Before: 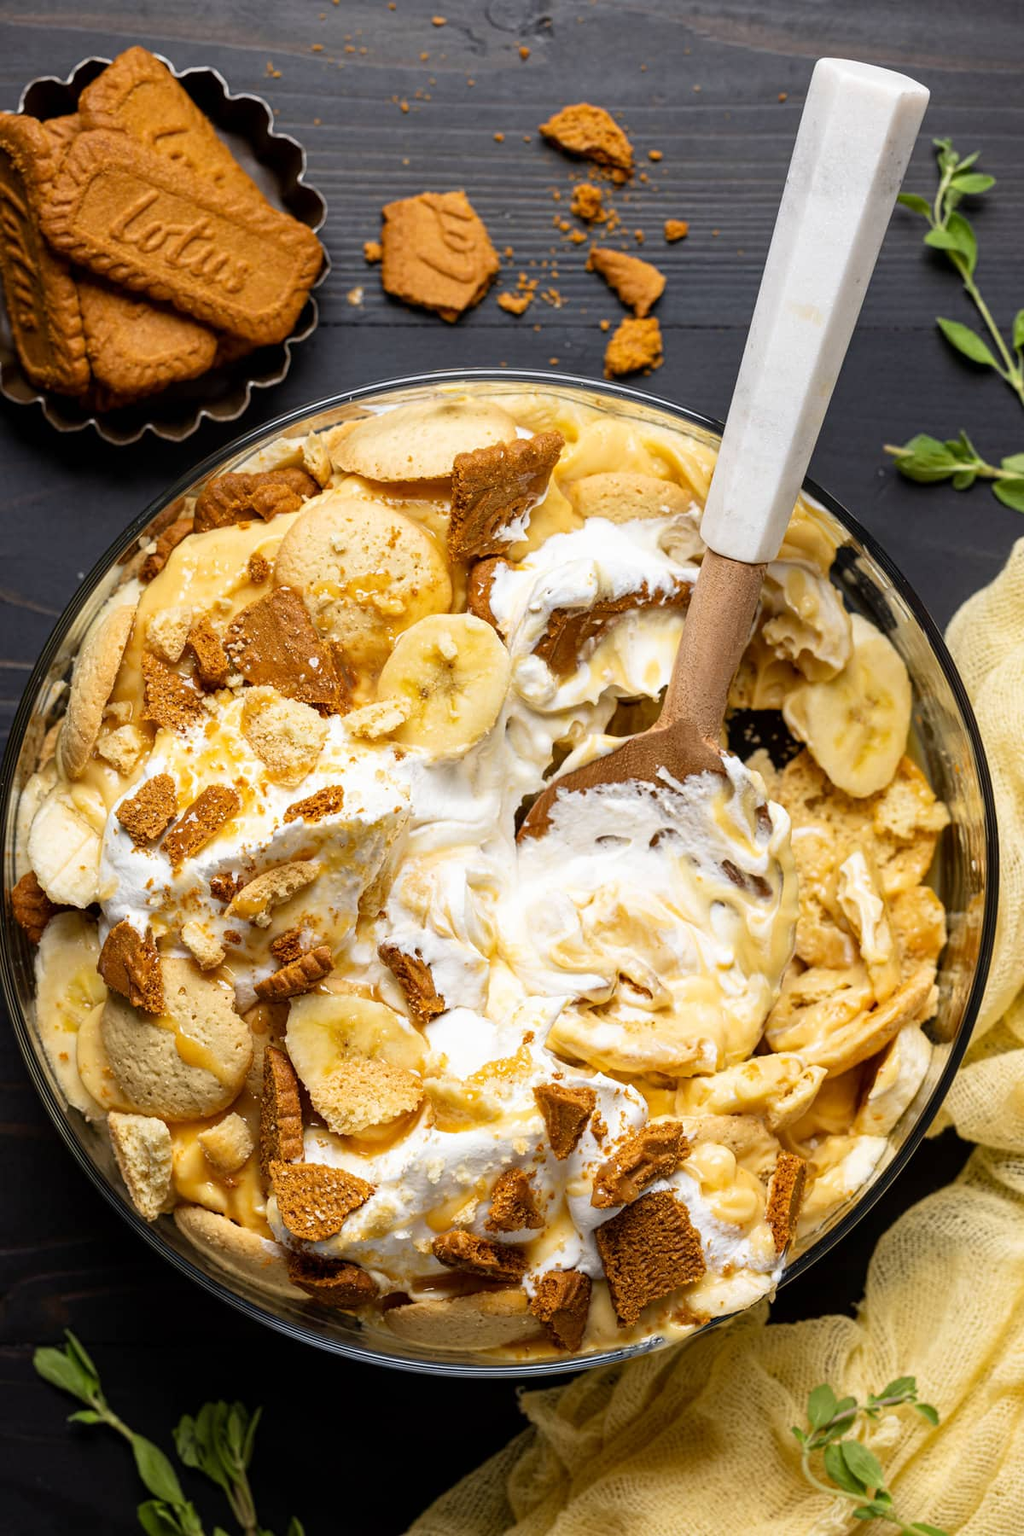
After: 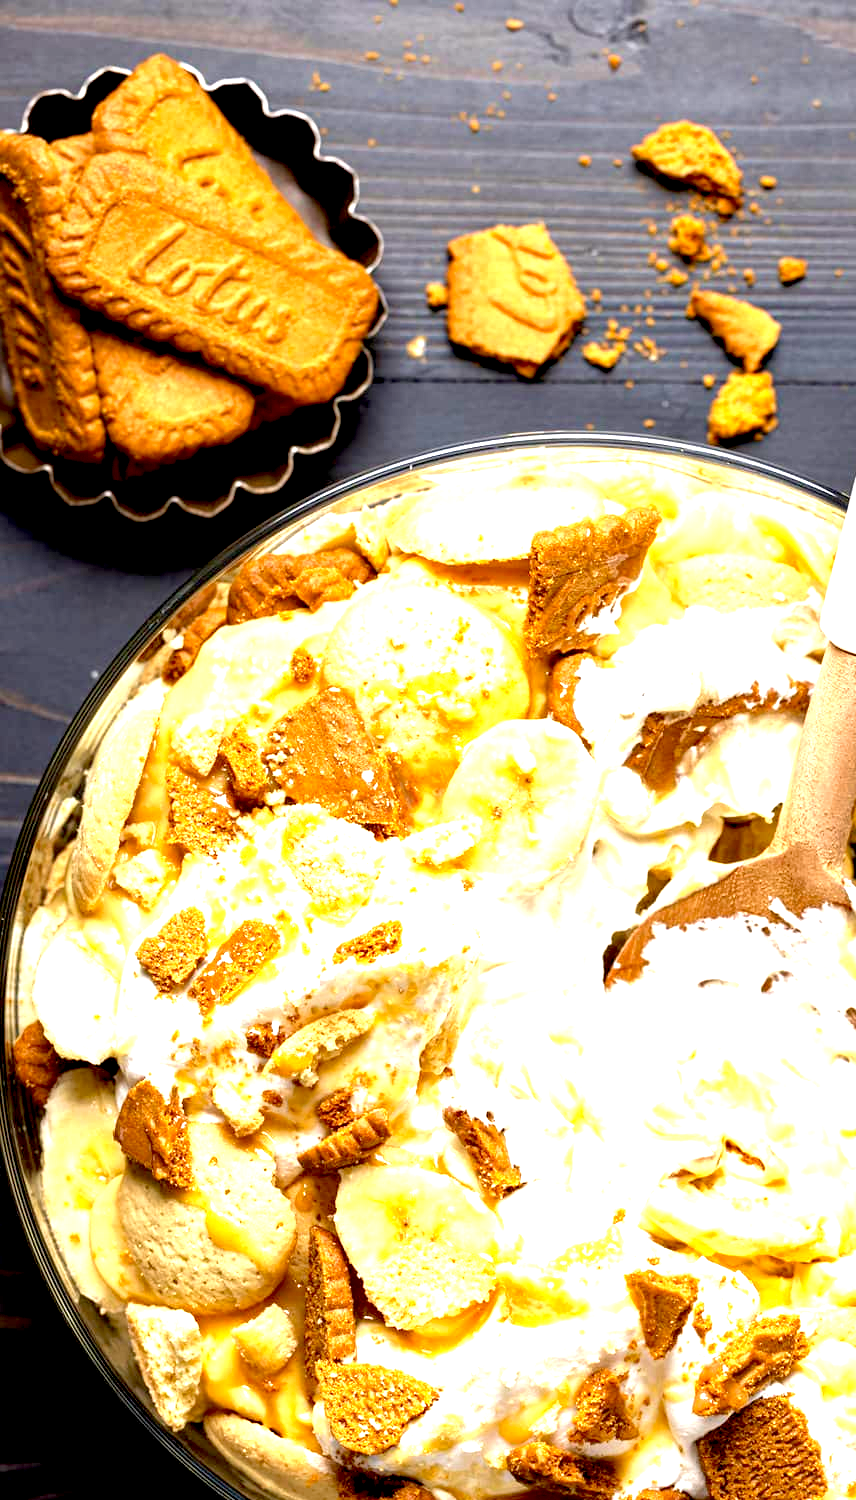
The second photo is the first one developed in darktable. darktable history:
crop: right 28.657%, bottom 16.628%
exposure: black level correction 0.009, exposure 1.419 EV, compensate highlight preservation false
velvia: on, module defaults
